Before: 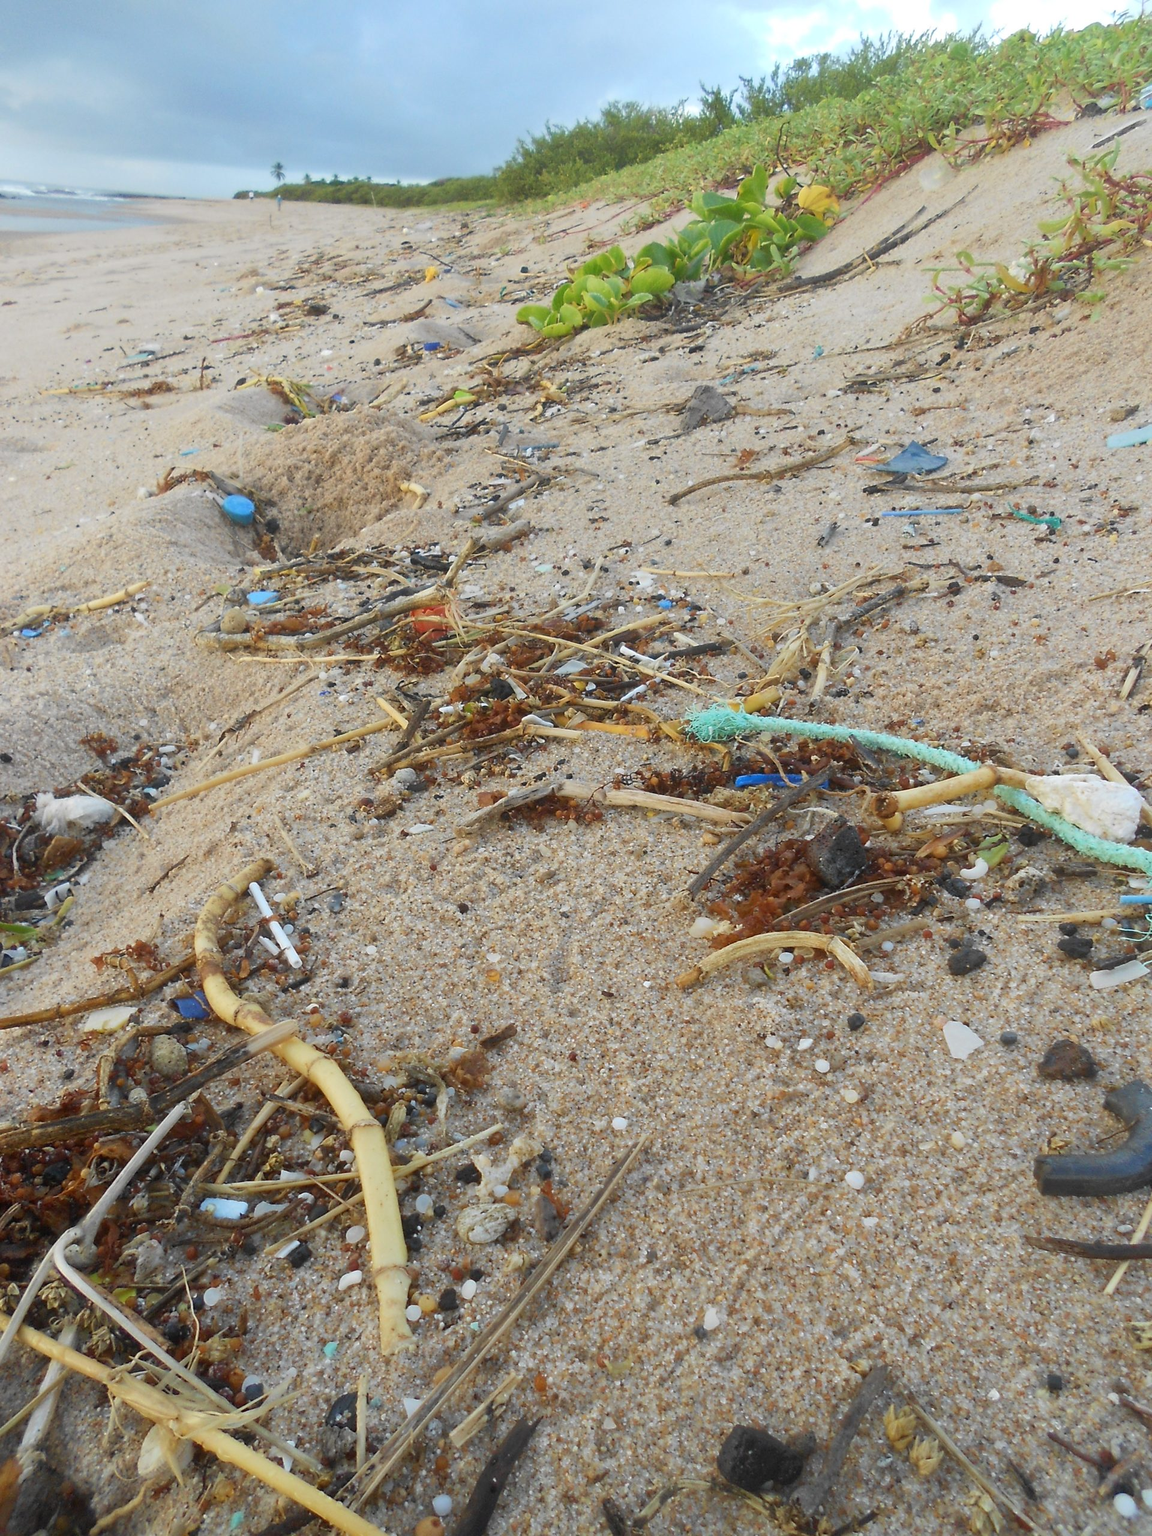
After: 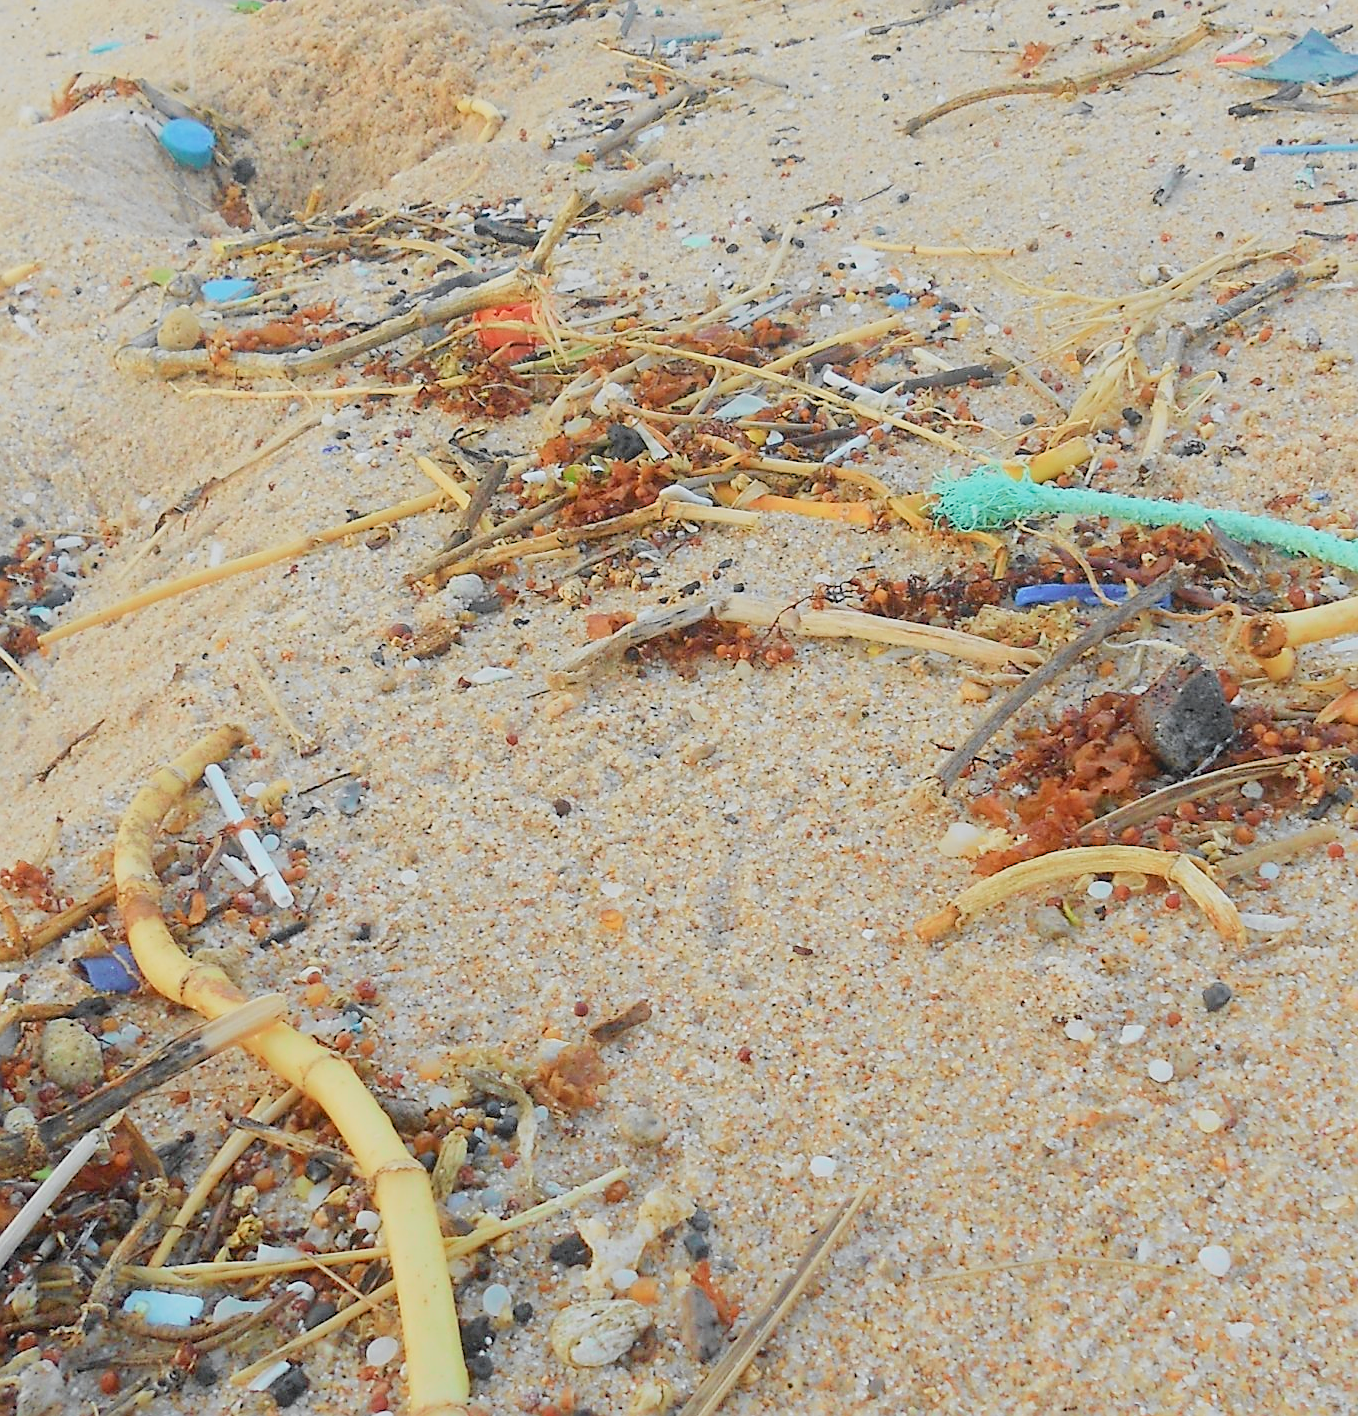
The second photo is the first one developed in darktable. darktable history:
sharpen: on, module defaults
exposure: black level correction 0, exposure 0.394 EV, compensate highlight preservation false
filmic rgb: middle gray luminance 4.46%, black relative exposure -12.95 EV, white relative exposure 5.04 EV, target black luminance 0%, hardness 5.17, latitude 59.49%, contrast 0.766, highlights saturation mix 5.89%, shadows ↔ highlights balance 25.9%
tone curve: curves: ch0 [(0, 0) (0.051, 0.047) (0.102, 0.099) (0.228, 0.275) (0.432, 0.535) (0.695, 0.778) (0.908, 0.946) (1, 1)]; ch1 [(0, 0) (0.339, 0.298) (0.402, 0.363) (0.453, 0.413) (0.485, 0.469) (0.494, 0.493) (0.504, 0.501) (0.525, 0.534) (0.563, 0.595) (0.597, 0.638) (1, 1)]; ch2 [(0, 0) (0.48, 0.48) (0.504, 0.5) (0.539, 0.554) (0.59, 0.63) (0.642, 0.684) (0.824, 0.815) (1, 1)], color space Lab, independent channels, preserve colors none
crop: left 10.977%, top 27.601%, right 18.252%, bottom 17.074%
